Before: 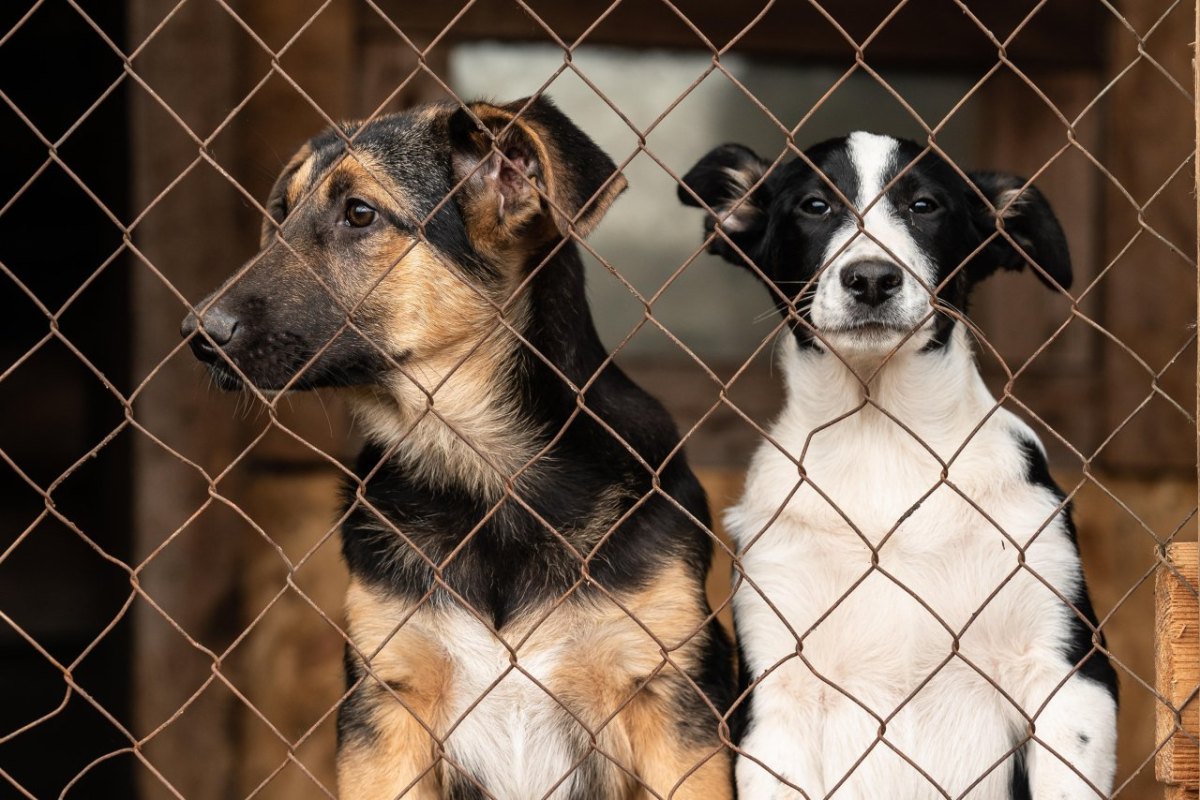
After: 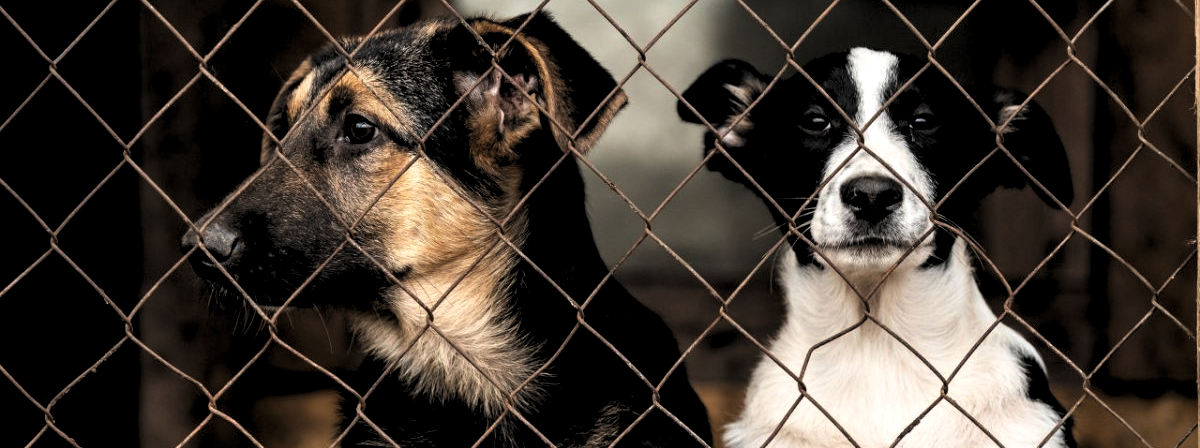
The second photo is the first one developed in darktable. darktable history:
crop and rotate: top 10.605%, bottom 33.274%
levels: levels [0.182, 0.542, 0.902]
tone equalizer: -8 EV -0.002 EV, -7 EV 0.005 EV, -6 EV -0.009 EV, -5 EV 0.011 EV, -4 EV -0.012 EV, -3 EV 0.007 EV, -2 EV -0.062 EV, -1 EV -0.293 EV, +0 EV -0.582 EV, smoothing diameter 2%, edges refinement/feathering 20, mask exposure compensation -1.57 EV, filter diffusion 5
